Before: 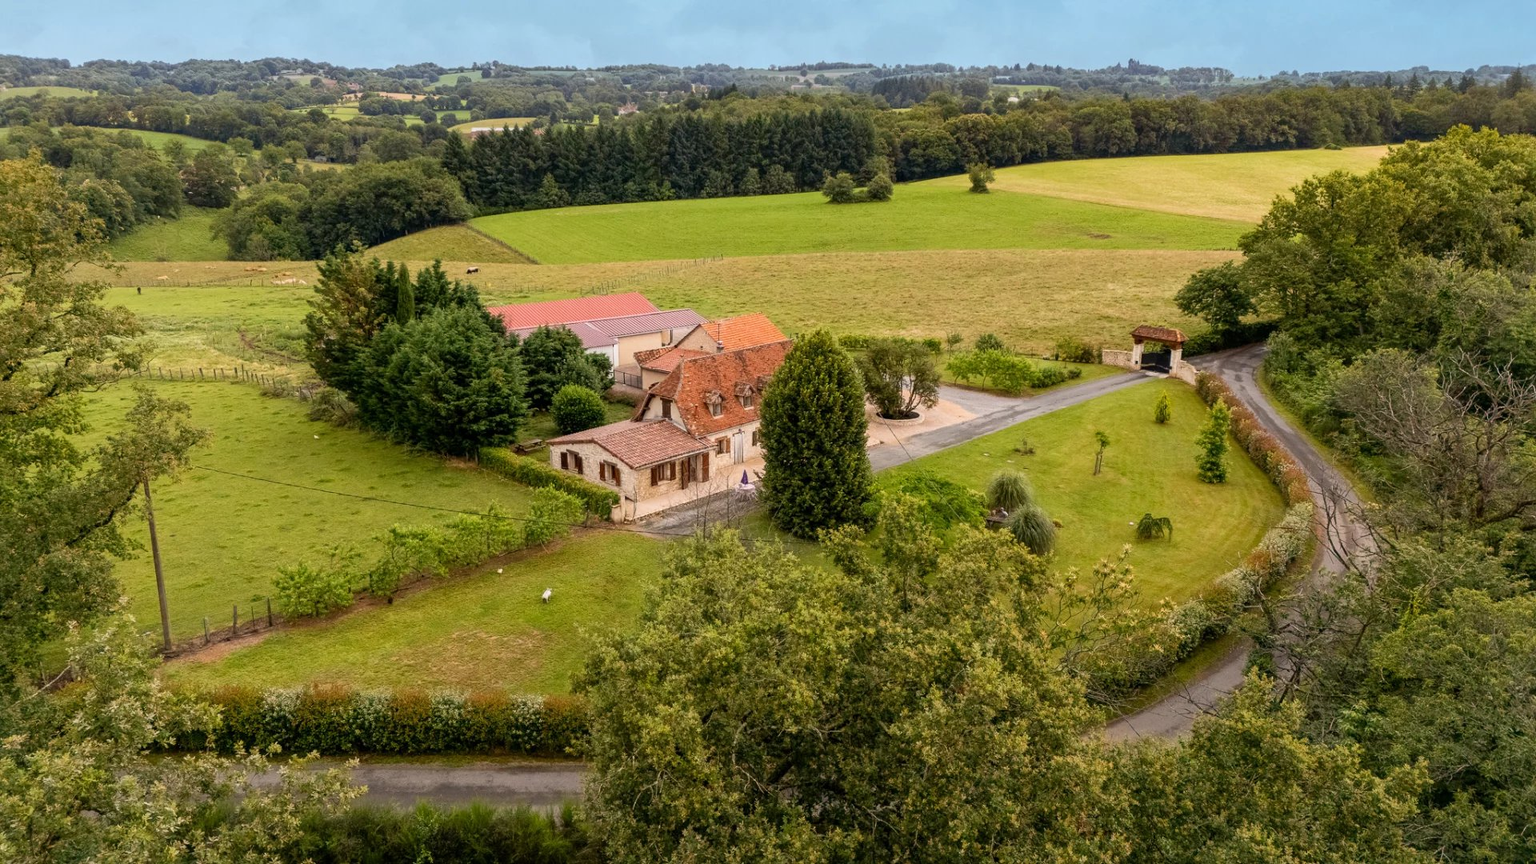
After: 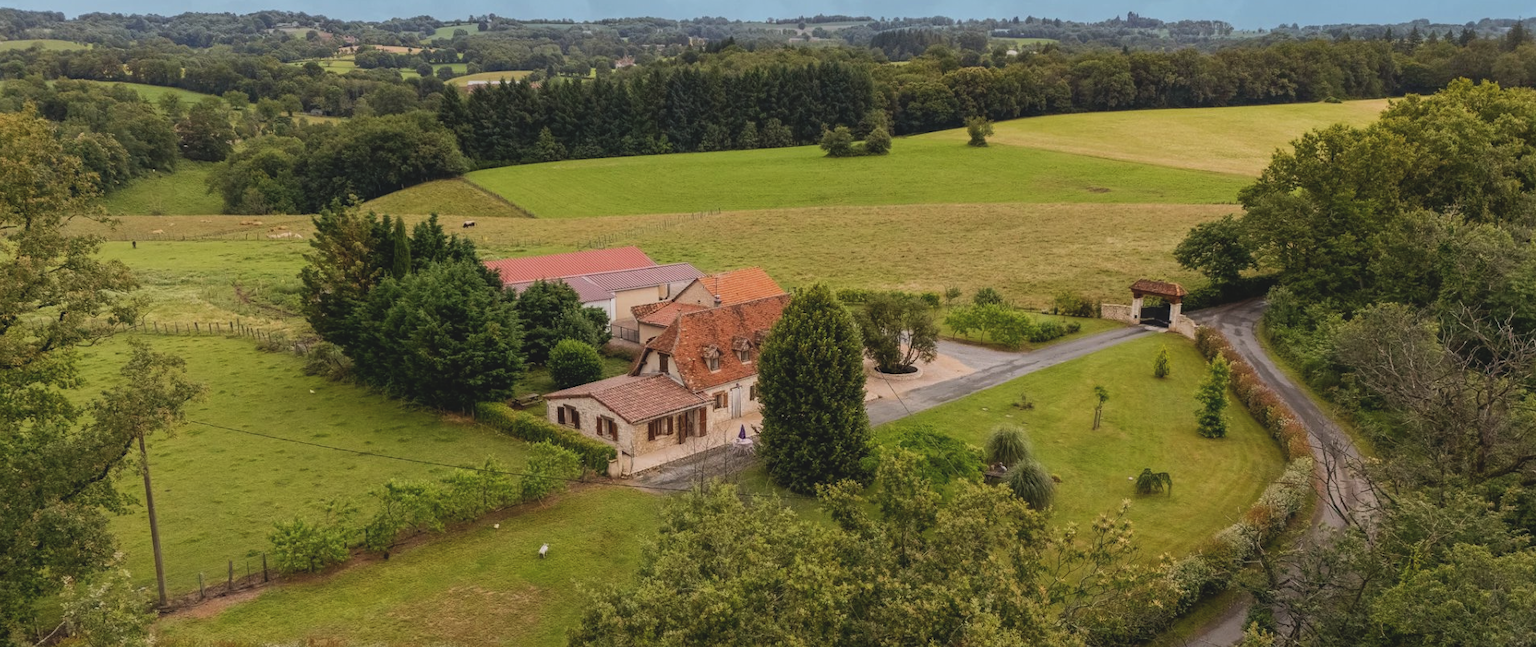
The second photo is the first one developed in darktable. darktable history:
crop: left 0.387%, top 5.469%, bottom 19.809%
shadows and highlights: shadows -30, highlights 30
exposure: black level correction -0.015, exposure -0.5 EV, compensate highlight preservation false
